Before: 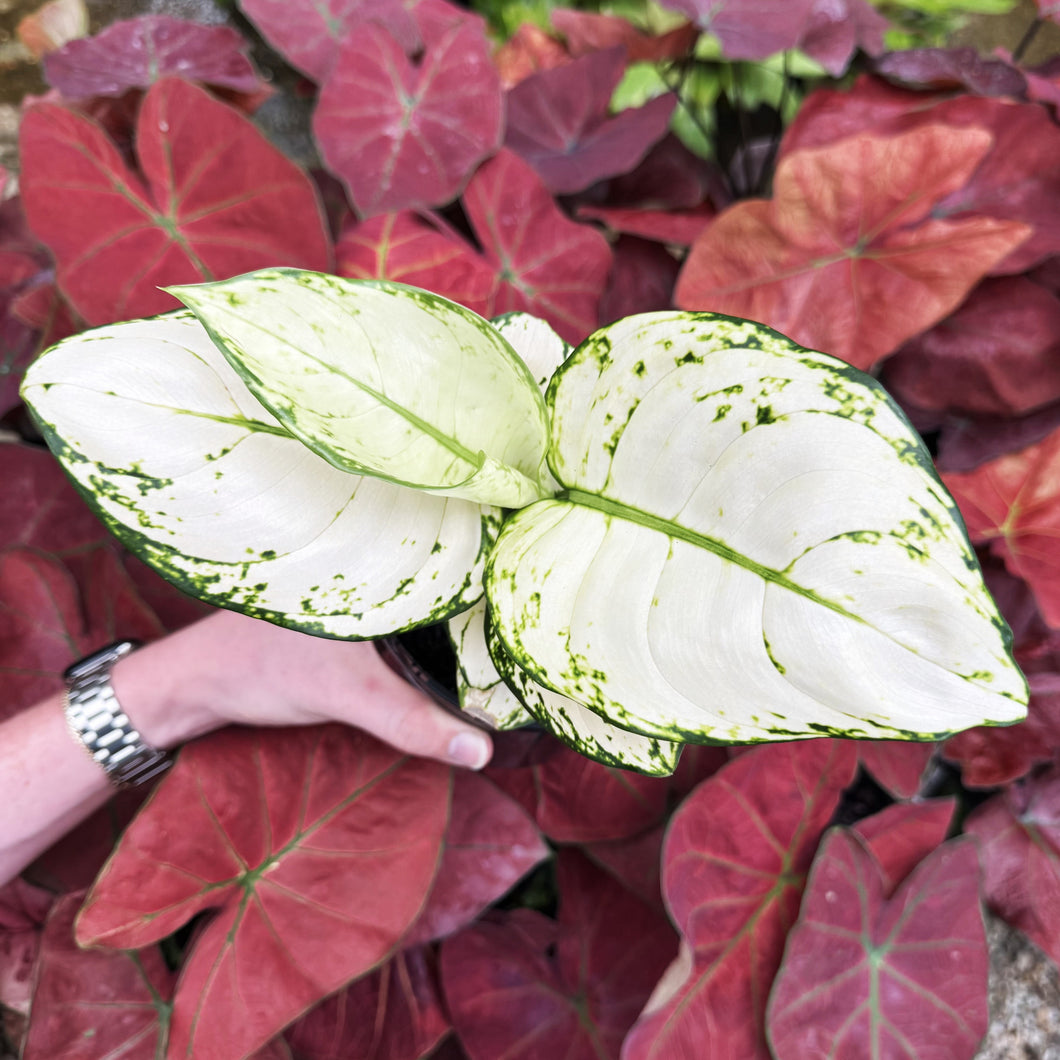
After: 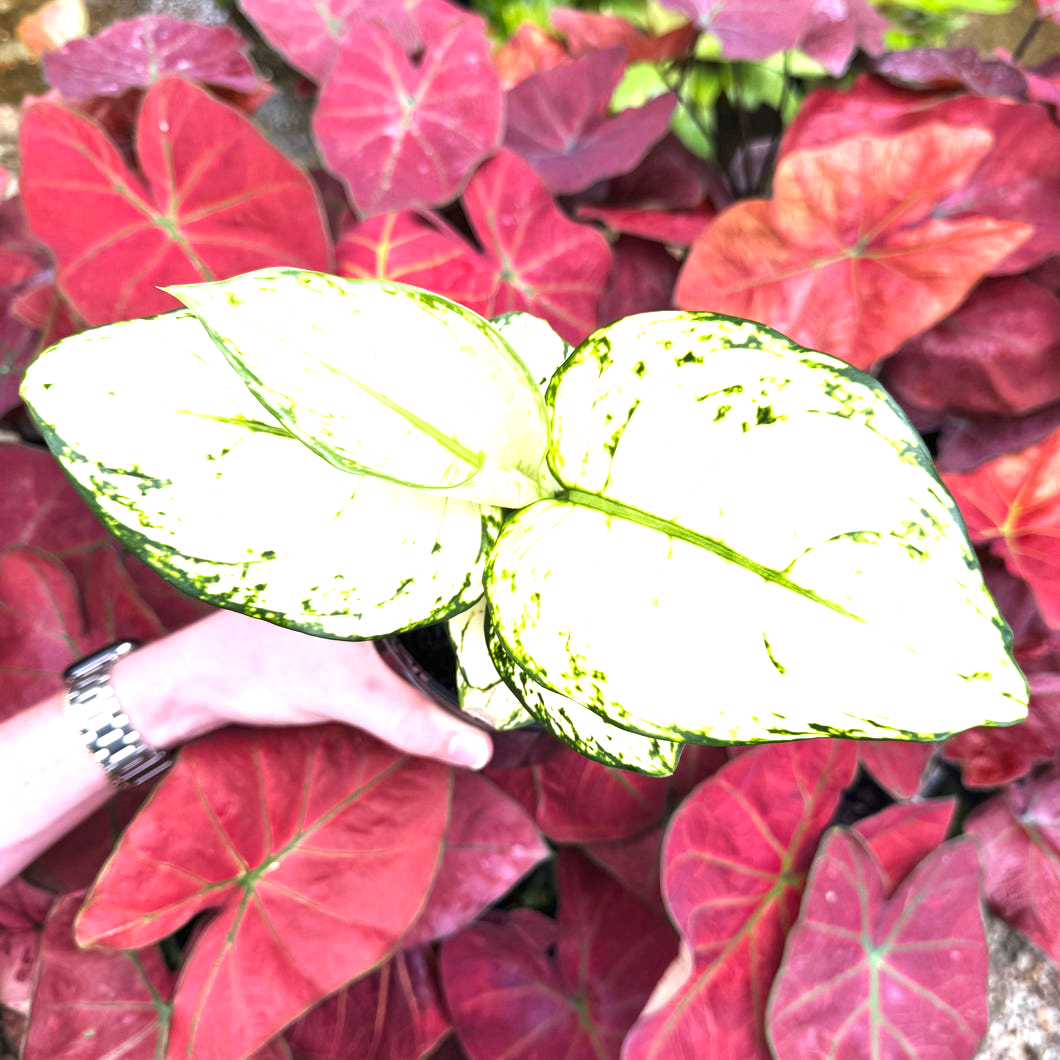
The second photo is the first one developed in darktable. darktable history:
exposure: black level correction 0, exposure 1.001 EV, compensate highlight preservation false
color balance rgb: perceptual saturation grading › global saturation 17.428%
